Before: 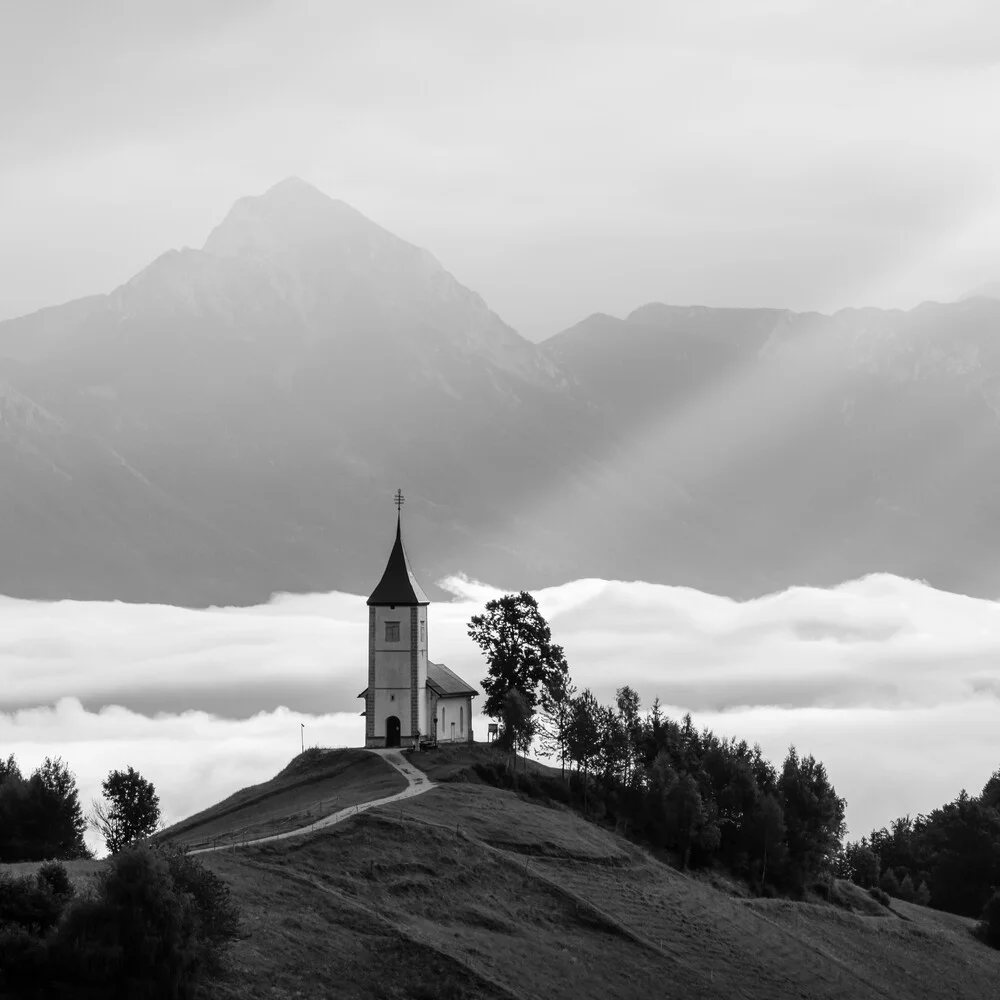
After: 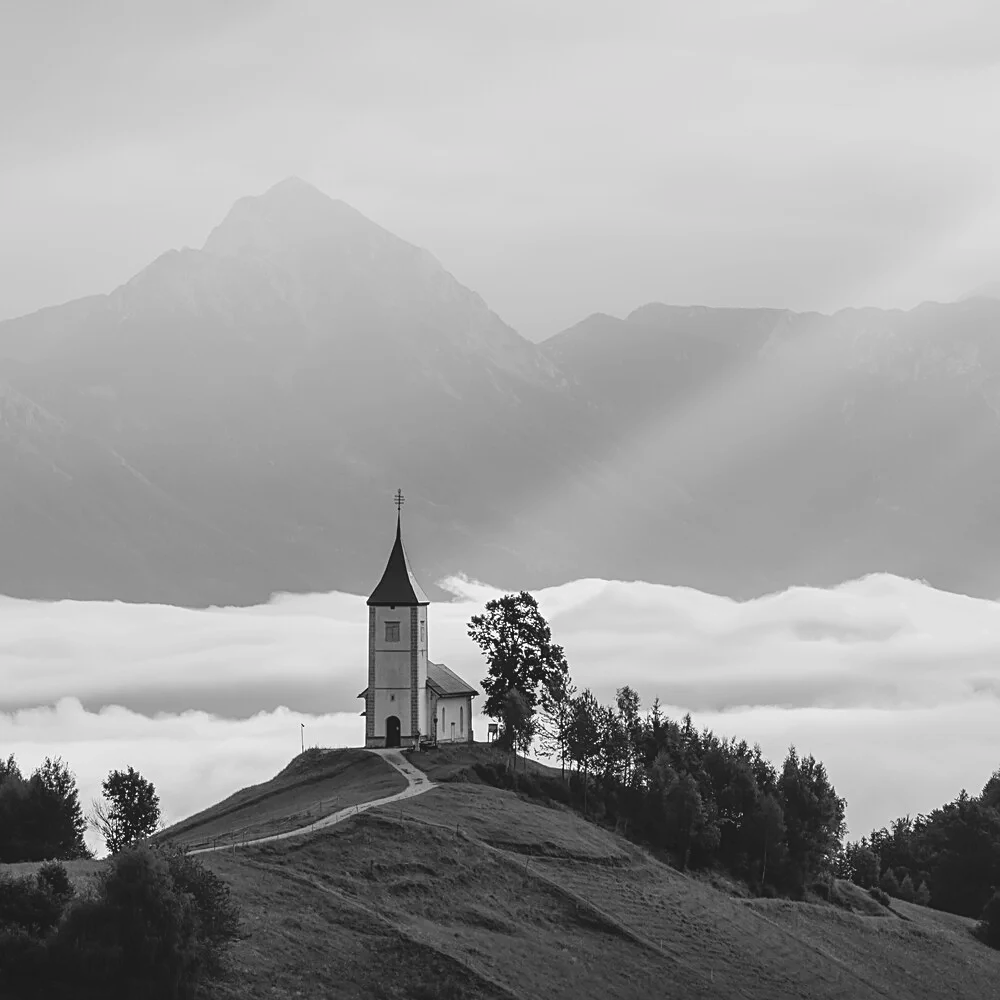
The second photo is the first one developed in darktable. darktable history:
contrast brightness saturation: contrast -0.15, brightness 0.05, saturation -0.12
sharpen: on, module defaults
